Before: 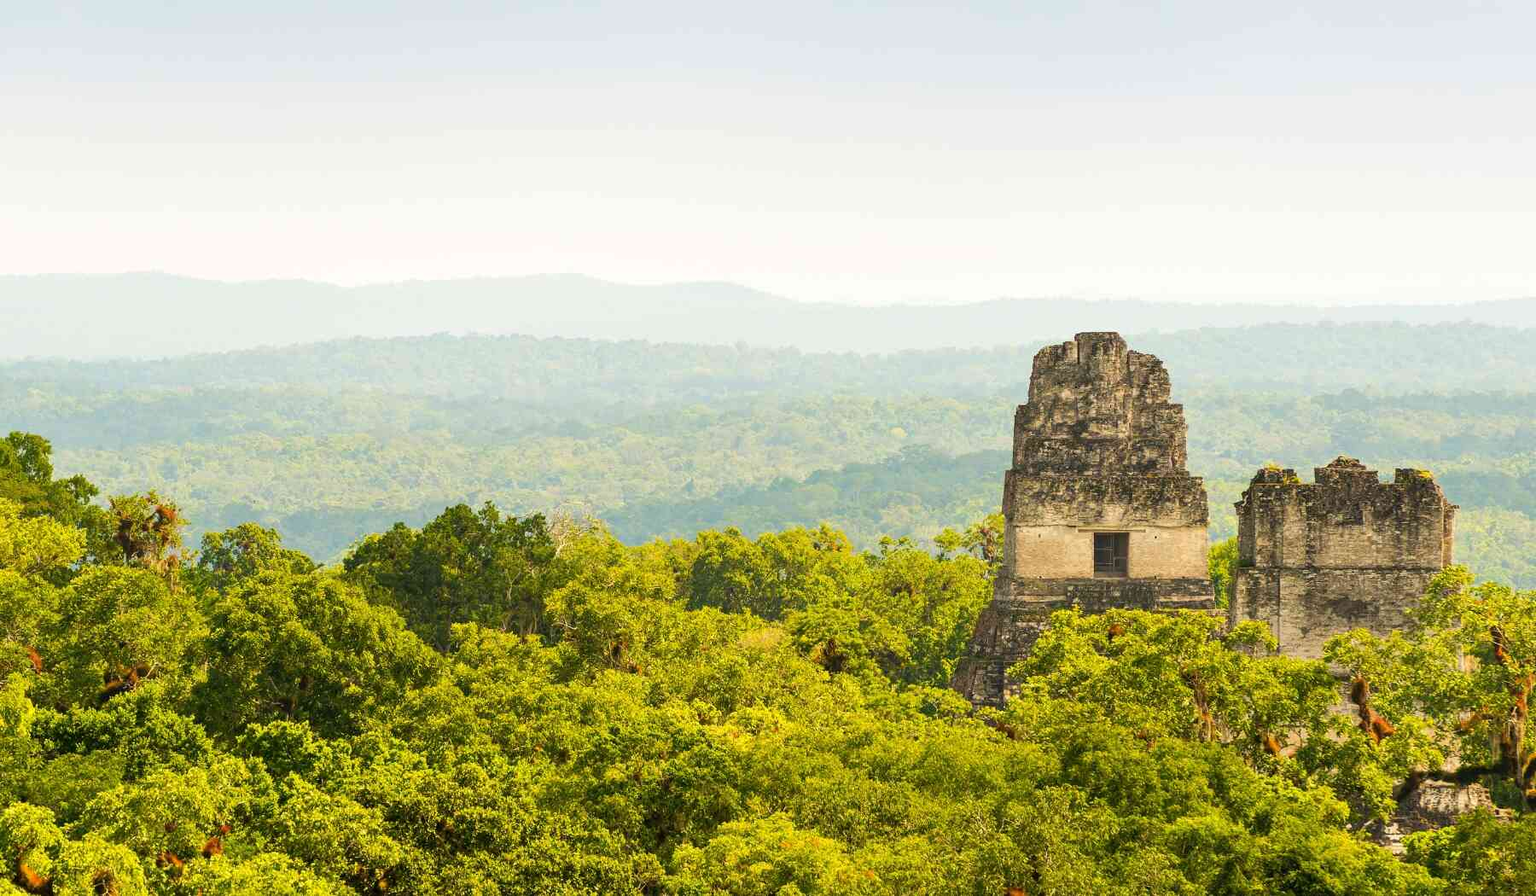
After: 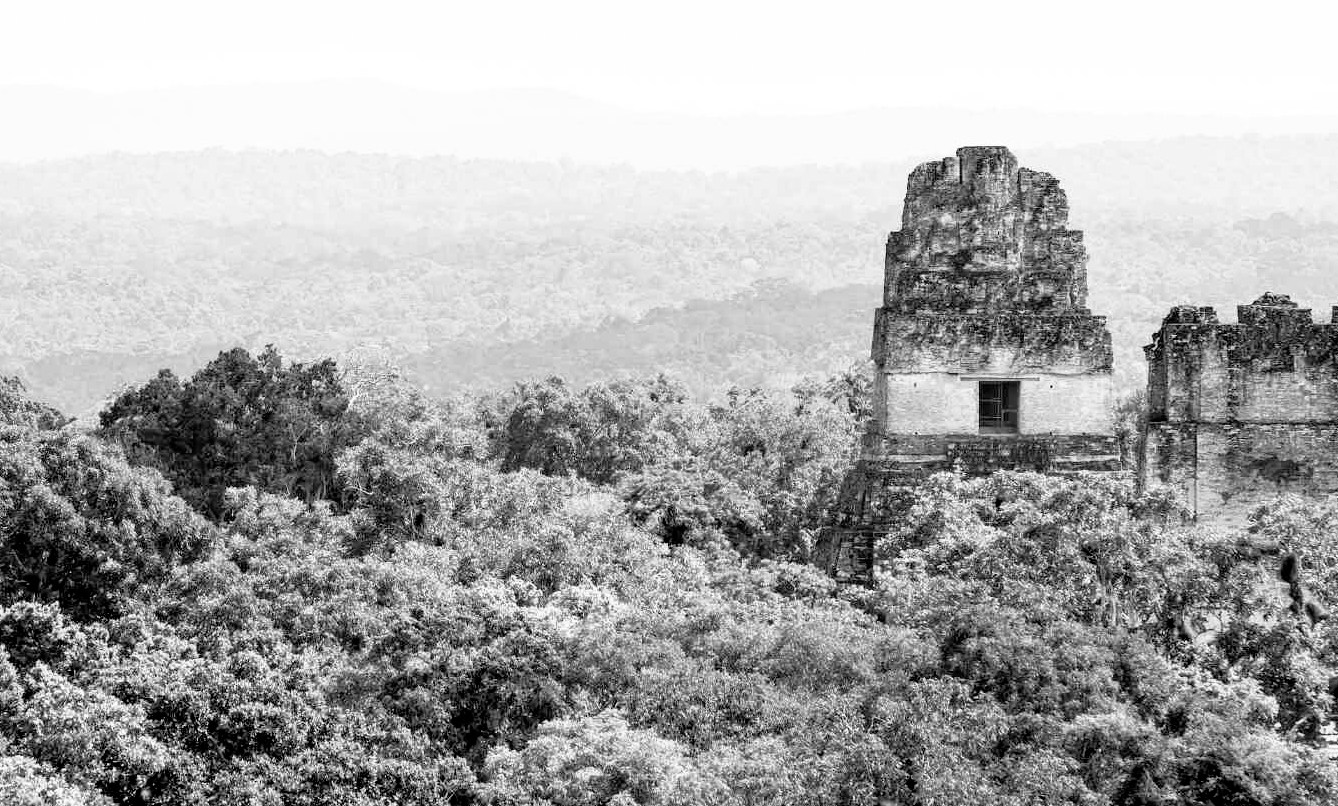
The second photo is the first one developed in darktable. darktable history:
exposure: black level correction 0.002, exposure 0.297 EV, compensate exposure bias true, compensate highlight preservation false
crop: left 16.865%, top 23.144%, right 8.748%
filmic rgb: black relative exposure -3.71 EV, white relative exposure 2.78 EV, threshold 2.99 EV, dynamic range scaling -5.52%, hardness 3.05, color science v4 (2020), enable highlight reconstruction true
tone equalizer: edges refinement/feathering 500, mask exposure compensation -1.57 EV, preserve details no
color zones: curves: ch0 [(0, 0.613) (0.01, 0.613) (0.245, 0.448) (0.498, 0.529) (0.642, 0.665) (0.879, 0.777) (0.99, 0.613)]; ch1 [(0, 0) (0.143, 0) (0.286, 0) (0.429, 0) (0.571, 0) (0.714, 0) (0.857, 0)]
